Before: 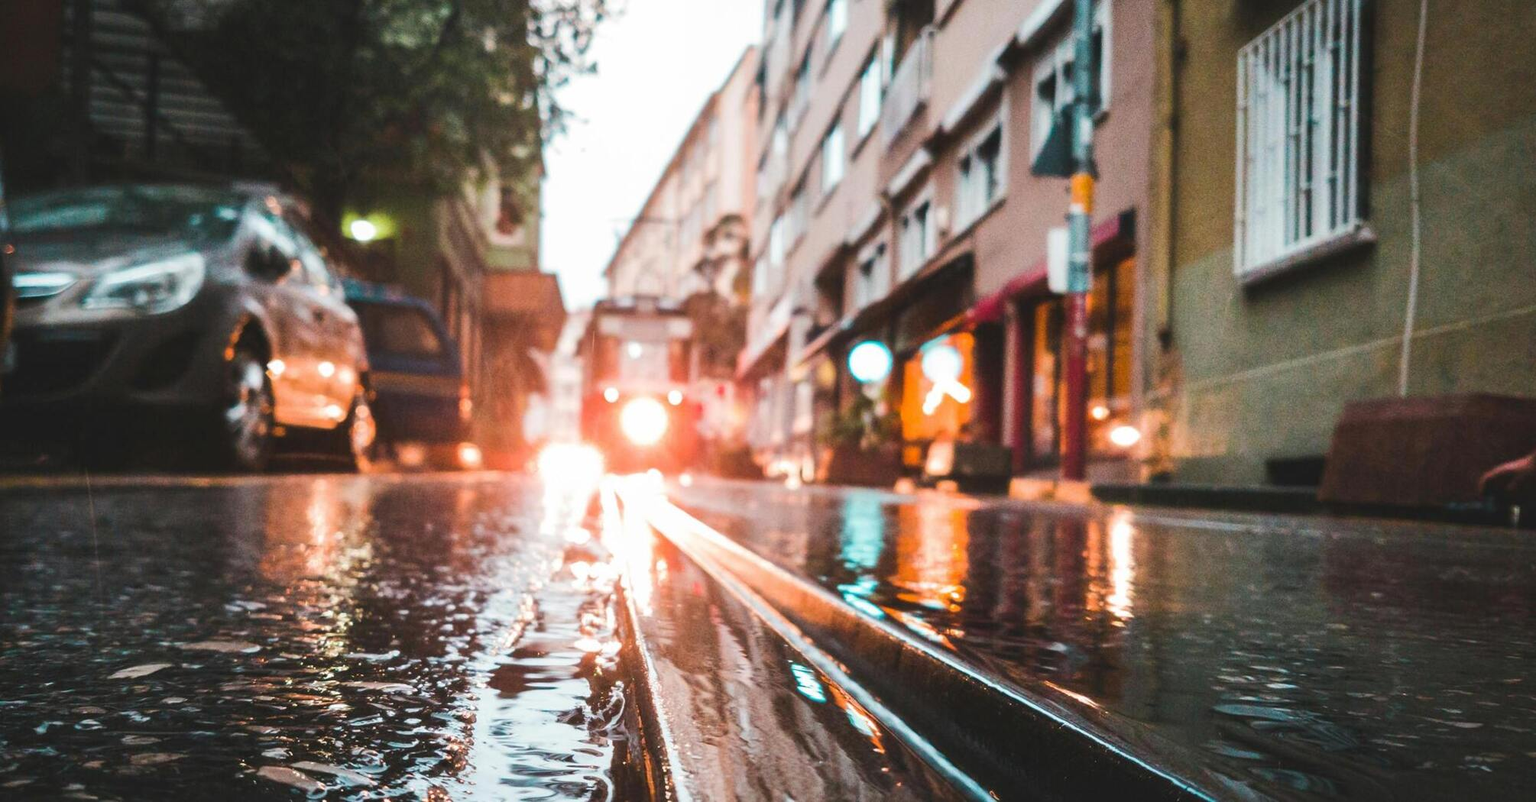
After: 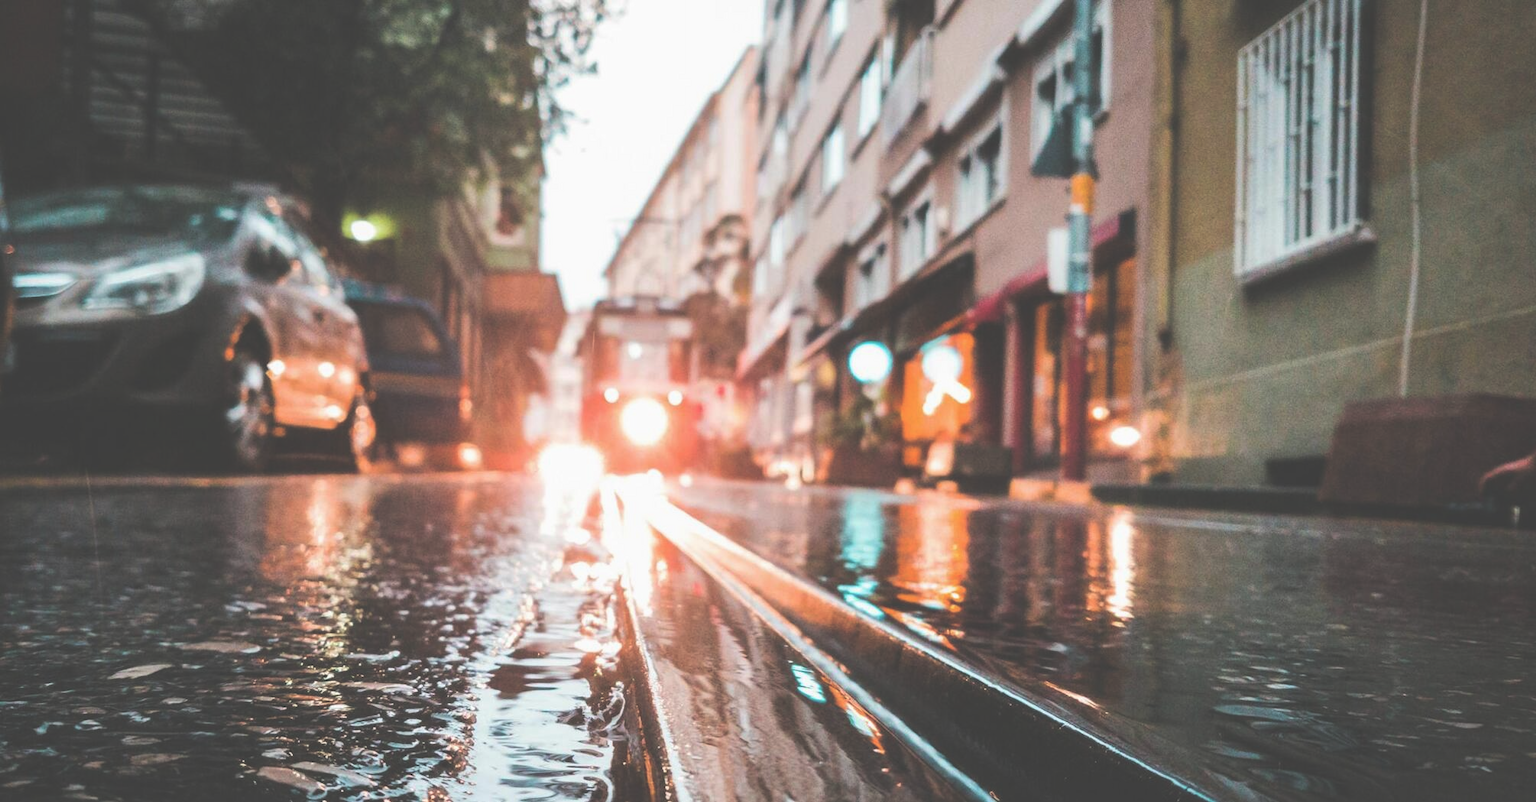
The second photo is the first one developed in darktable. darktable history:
exposure: black level correction -0.062, exposure -0.05 EV, compensate highlight preservation false
fill light: exposure -2 EV, width 8.6
